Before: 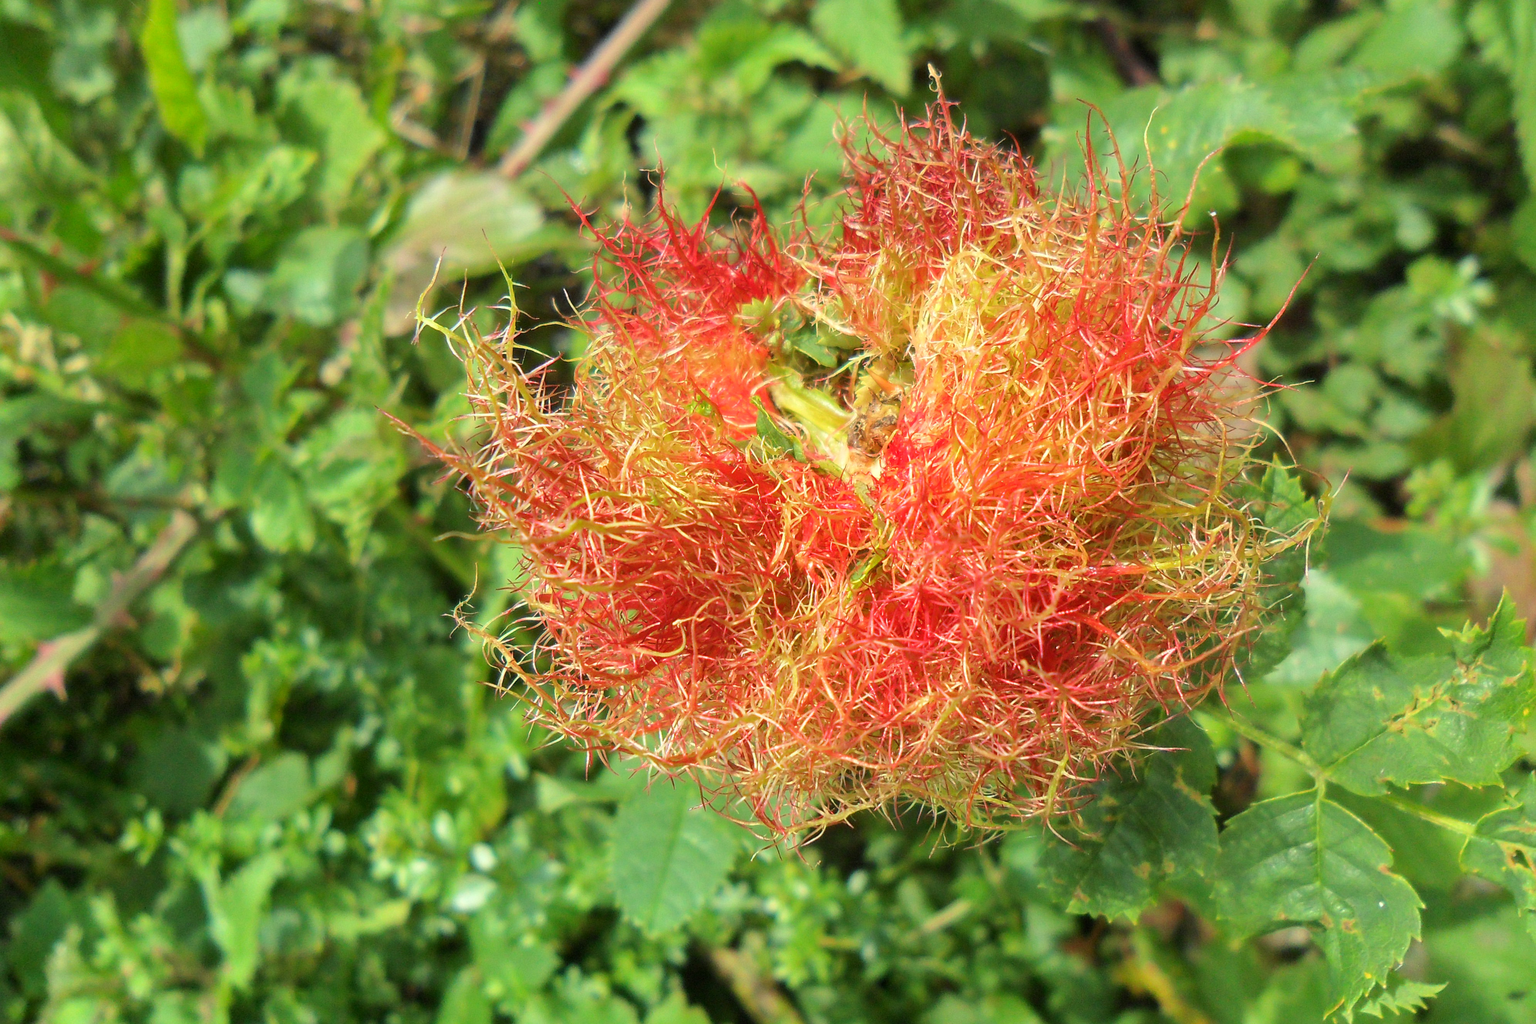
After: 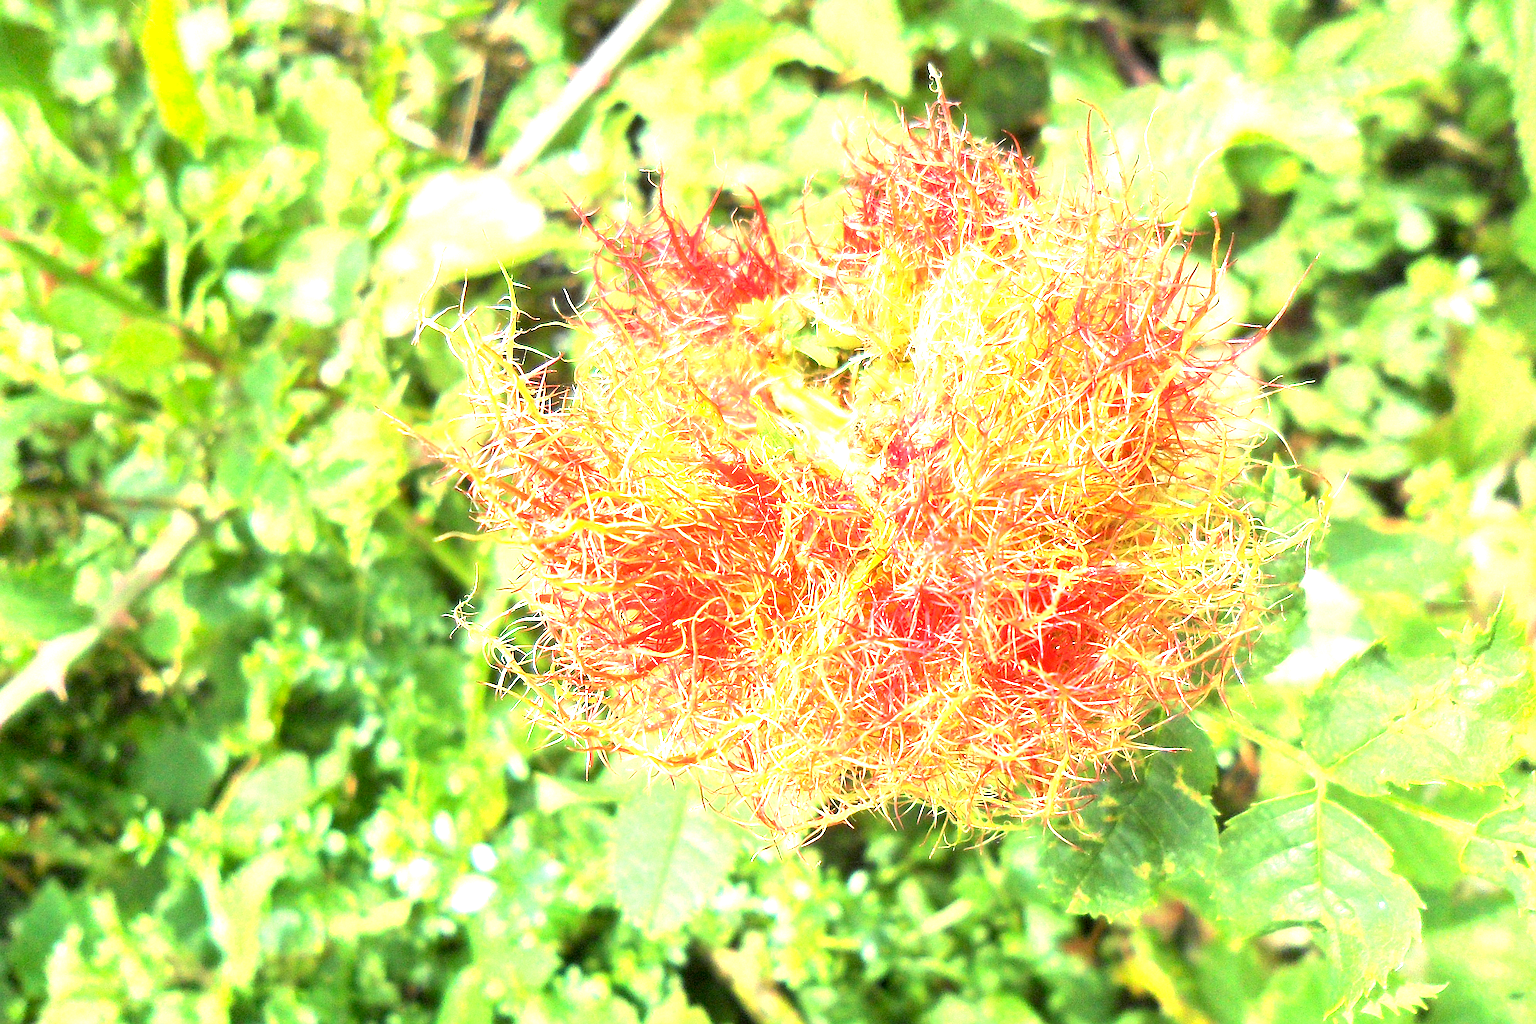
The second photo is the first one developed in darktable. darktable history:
sharpen: on, module defaults
exposure: black level correction 0.001, exposure 2 EV, compensate highlight preservation false
tone equalizer: -7 EV 0.13 EV, smoothing diameter 25%, edges refinement/feathering 10, preserve details guided filter
